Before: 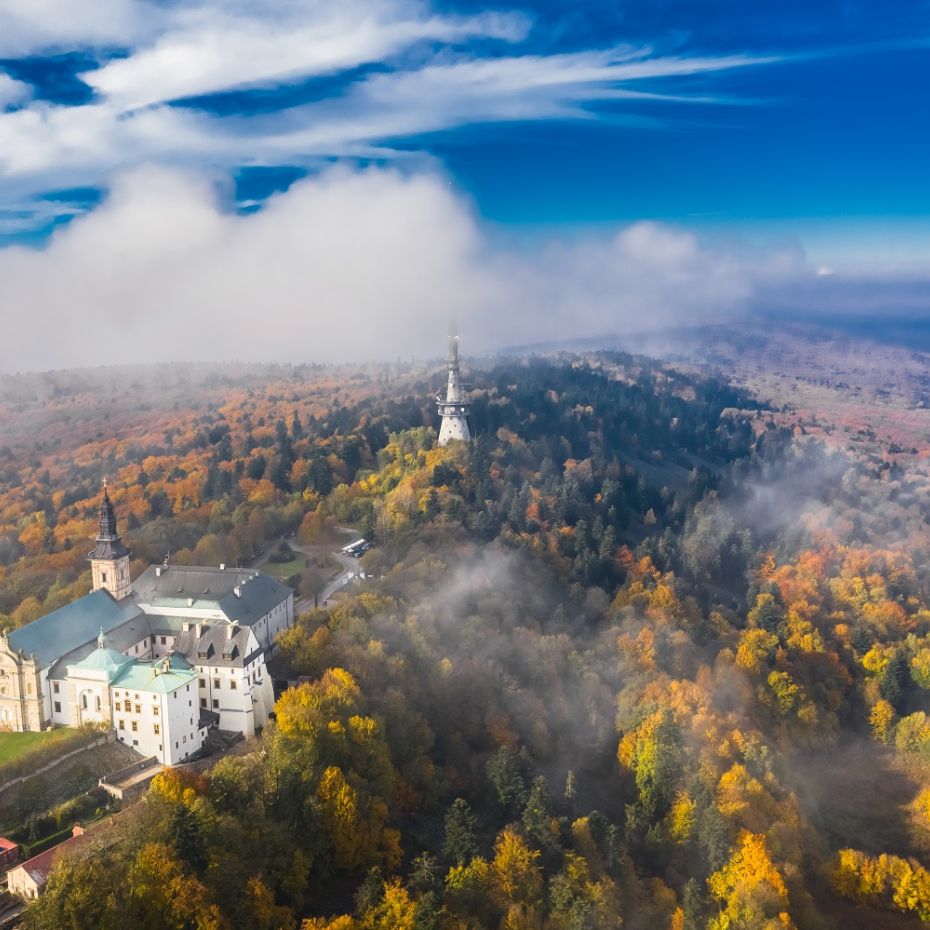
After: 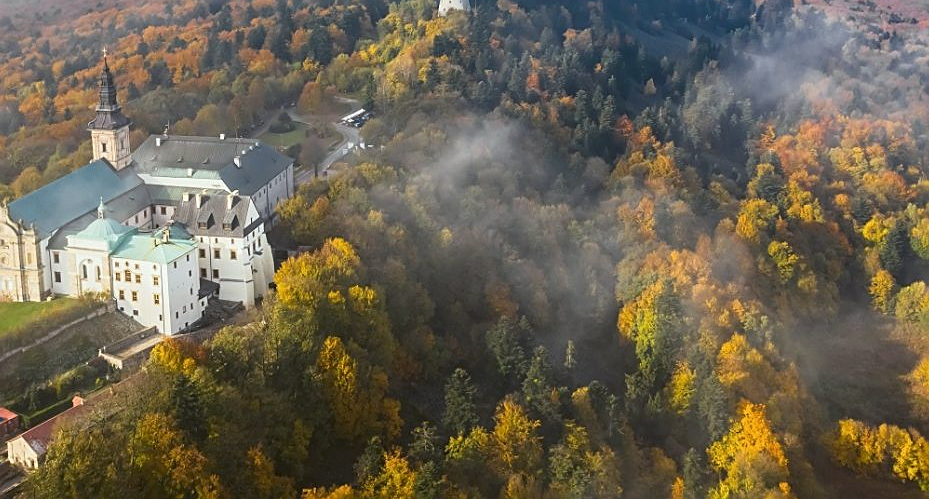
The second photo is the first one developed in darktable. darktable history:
sharpen: on, module defaults
crop and rotate: top 46.237%
color balance: lift [1.004, 1.002, 1.002, 0.998], gamma [1, 1.007, 1.002, 0.993], gain [1, 0.977, 1.013, 1.023], contrast -3.64%
